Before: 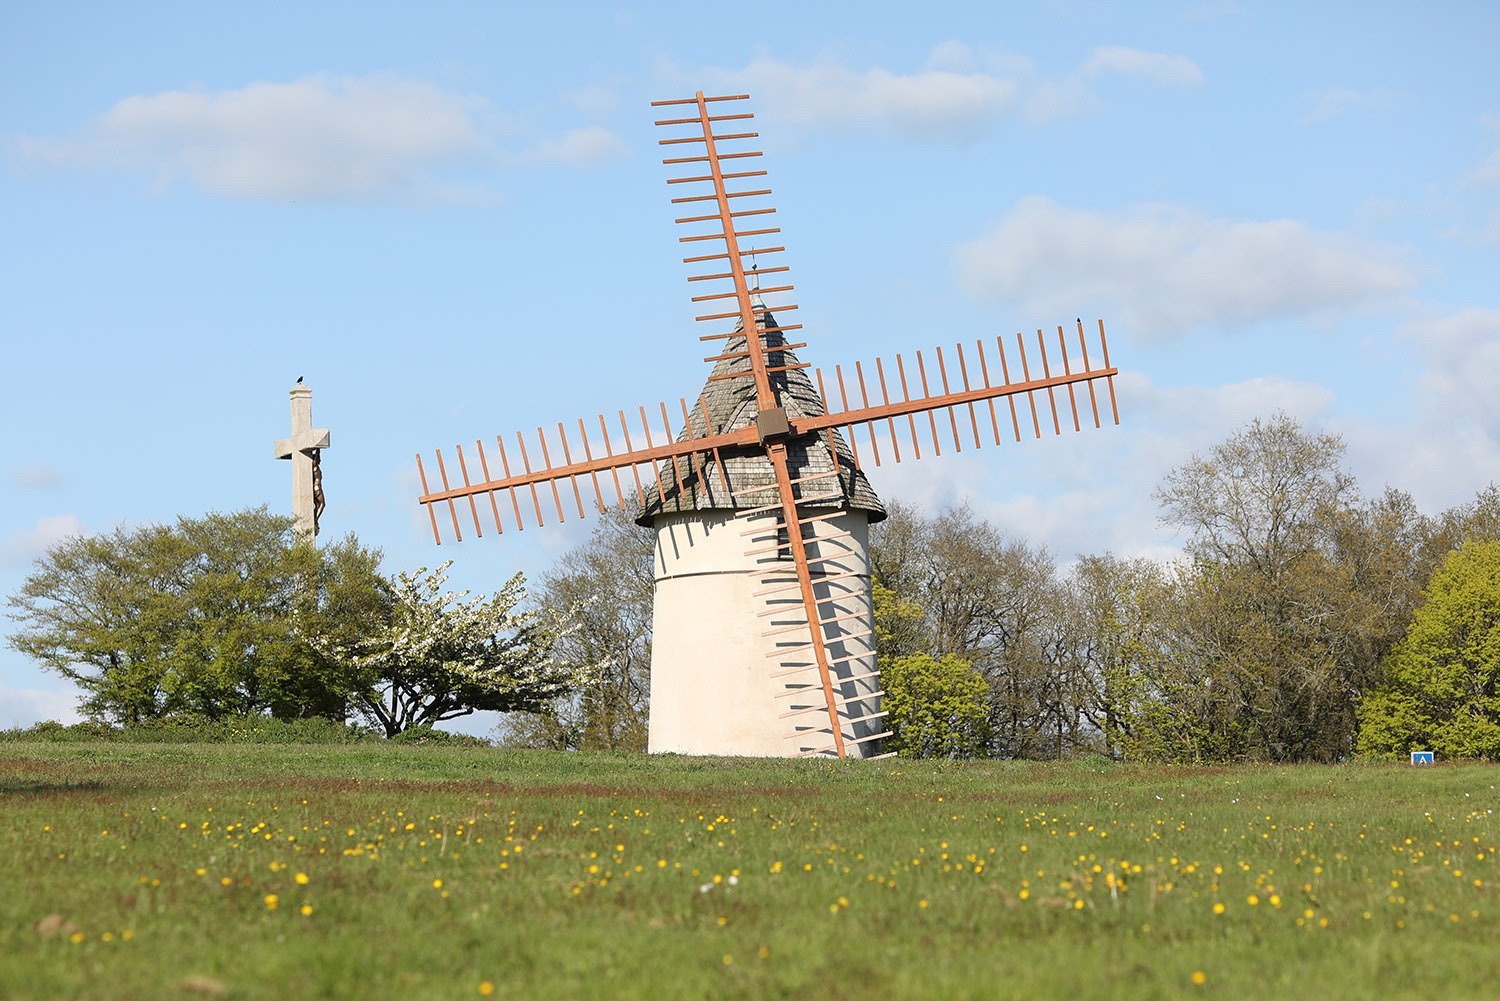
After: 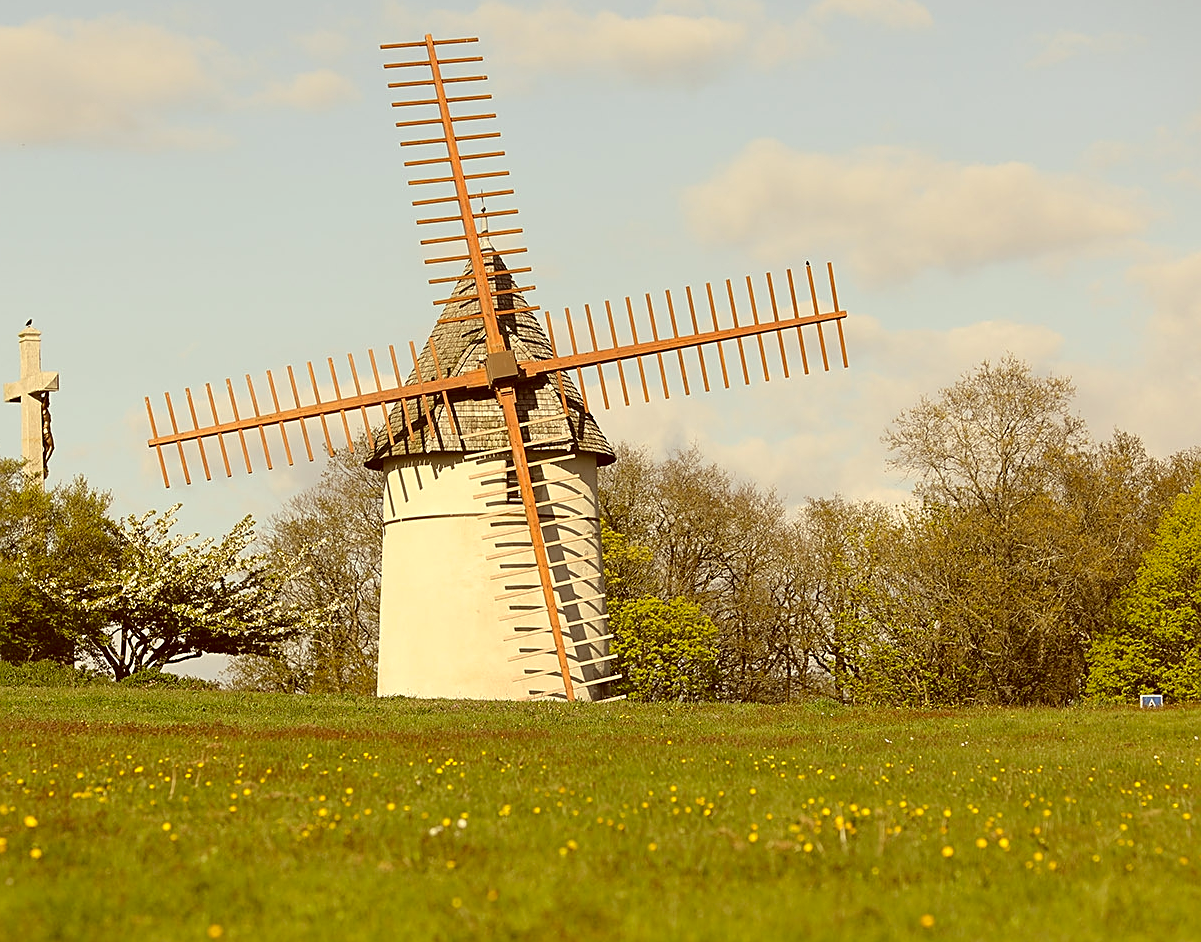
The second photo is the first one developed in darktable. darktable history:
crop and rotate: left 18.086%, top 5.816%, right 1.84%
color correction: highlights a* 1.01, highlights b* 24.34, shadows a* 15.34, shadows b* 24.27
sharpen: on, module defaults
